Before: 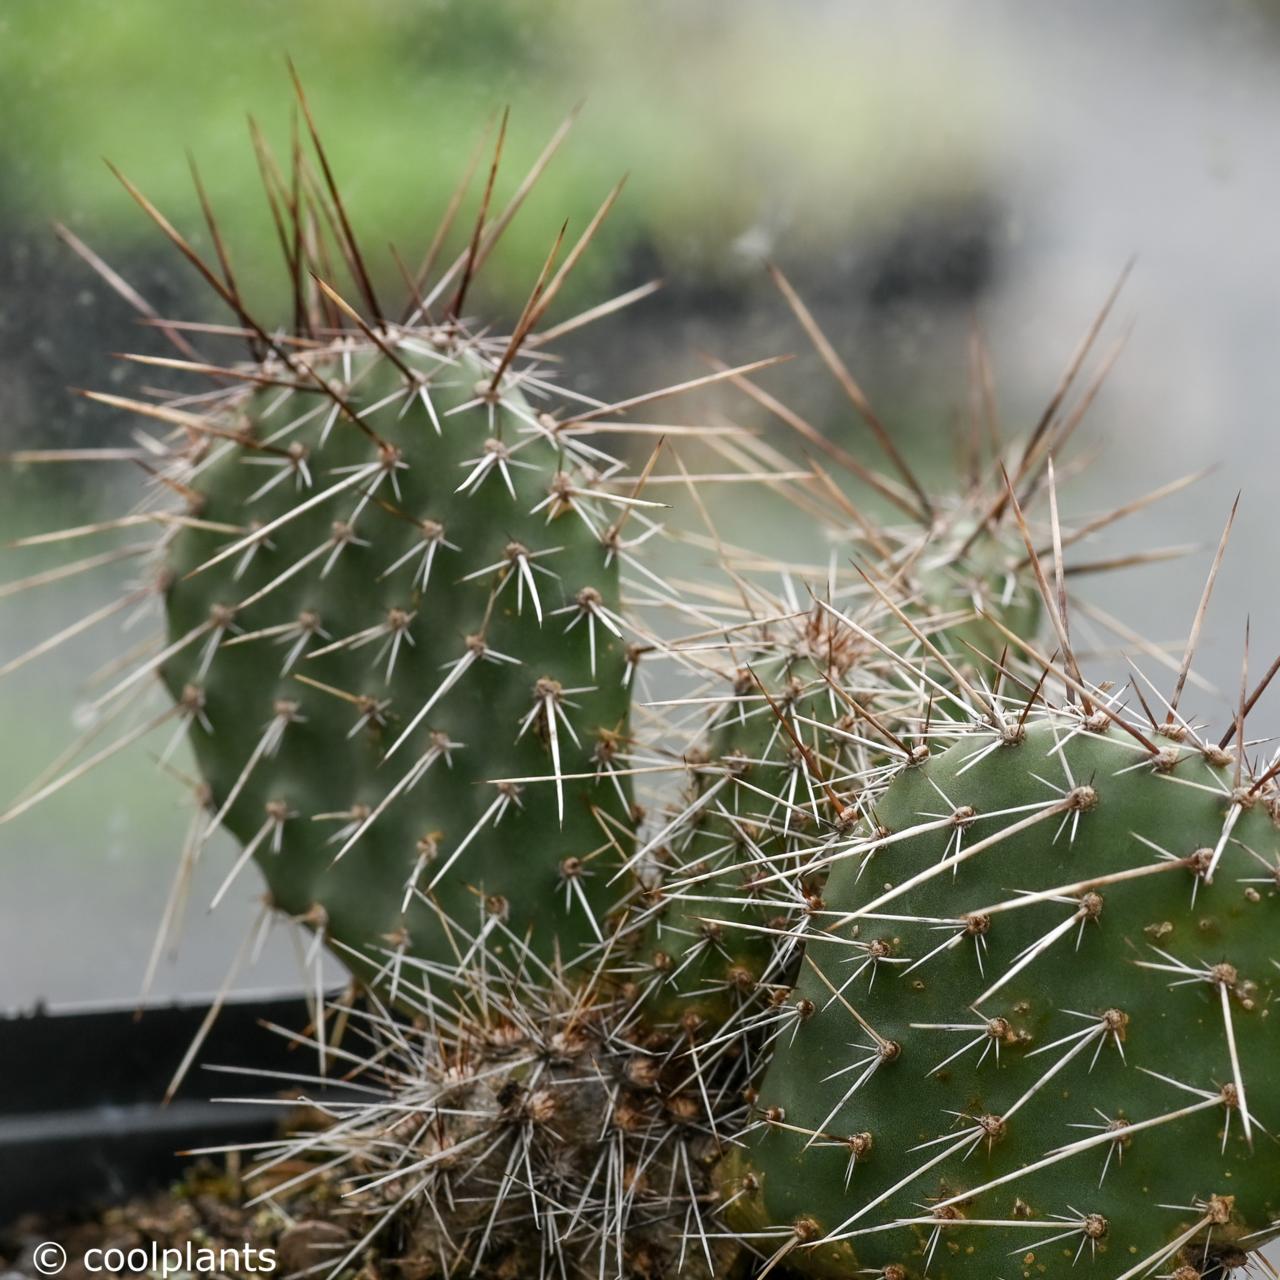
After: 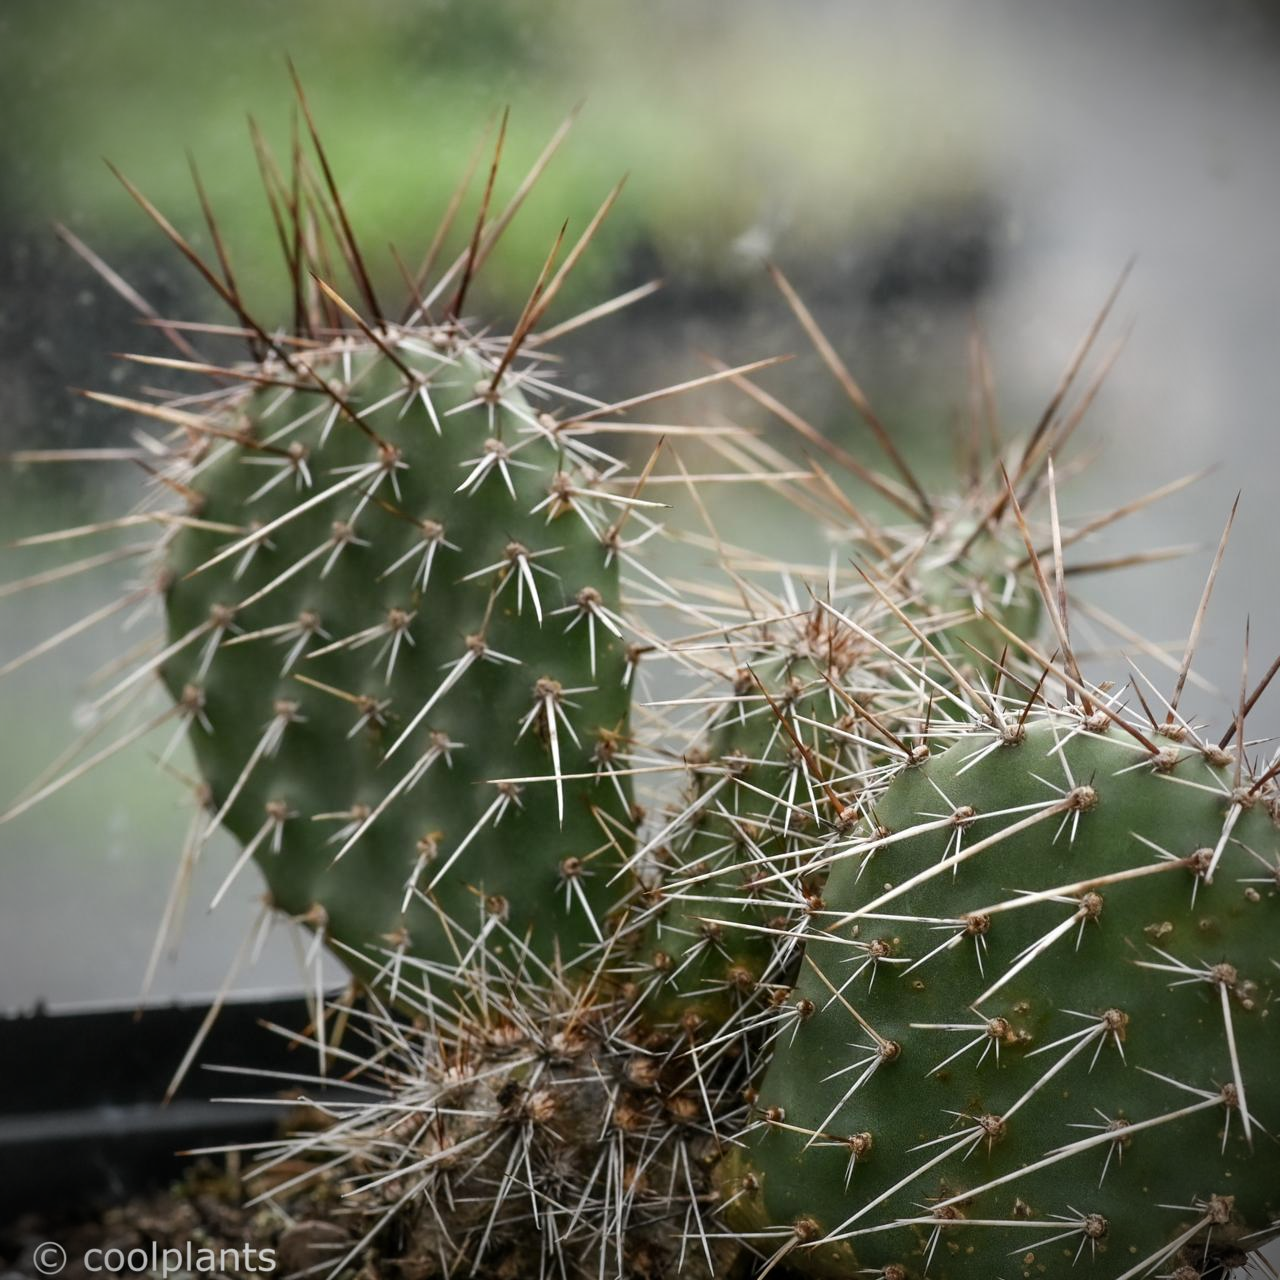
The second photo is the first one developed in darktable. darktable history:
vignetting: fall-off radius 68.96%, brightness -0.827, automatic ratio true, unbound false
